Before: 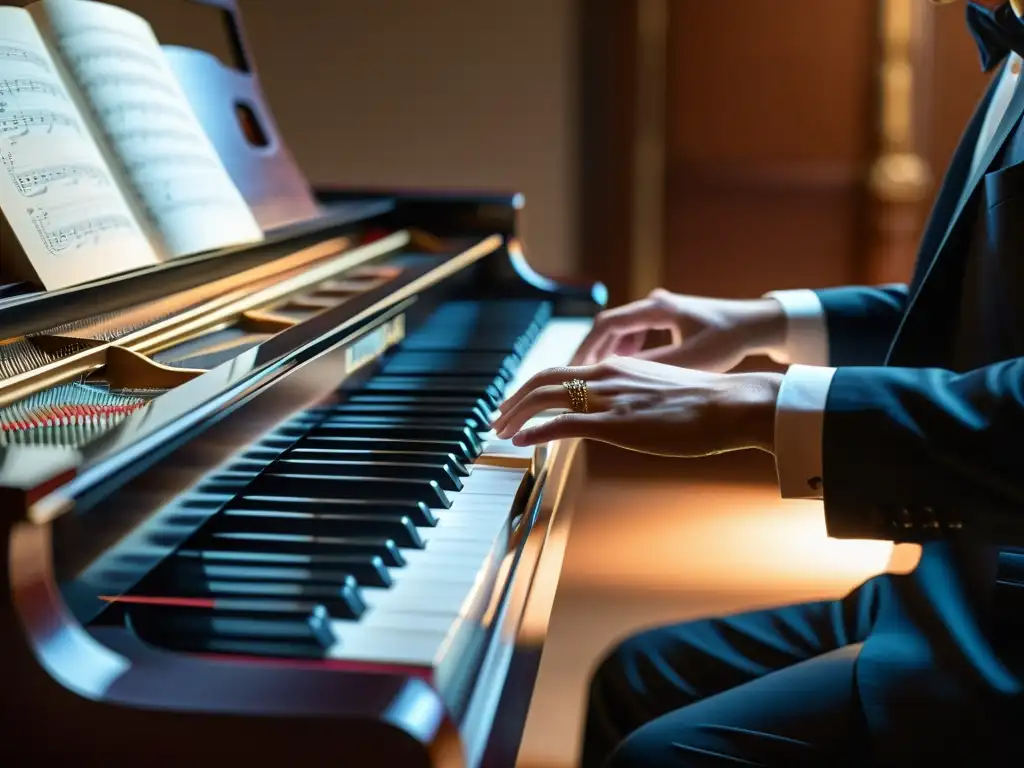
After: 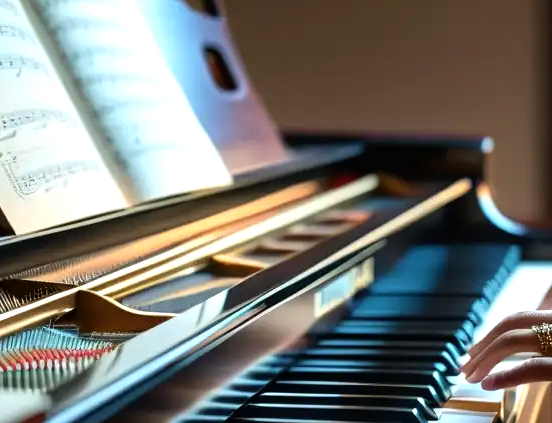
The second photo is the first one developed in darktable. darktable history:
crop and rotate: left 3.029%, top 7.414%, right 43.018%, bottom 37.414%
tone equalizer: -8 EV -0.402 EV, -7 EV -0.364 EV, -6 EV -0.354 EV, -5 EV -0.199 EV, -3 EV 0.19 EV, -2 EV 0.306 EV, -1 EV 0.373 EV, +0 EV 0.399 EV
